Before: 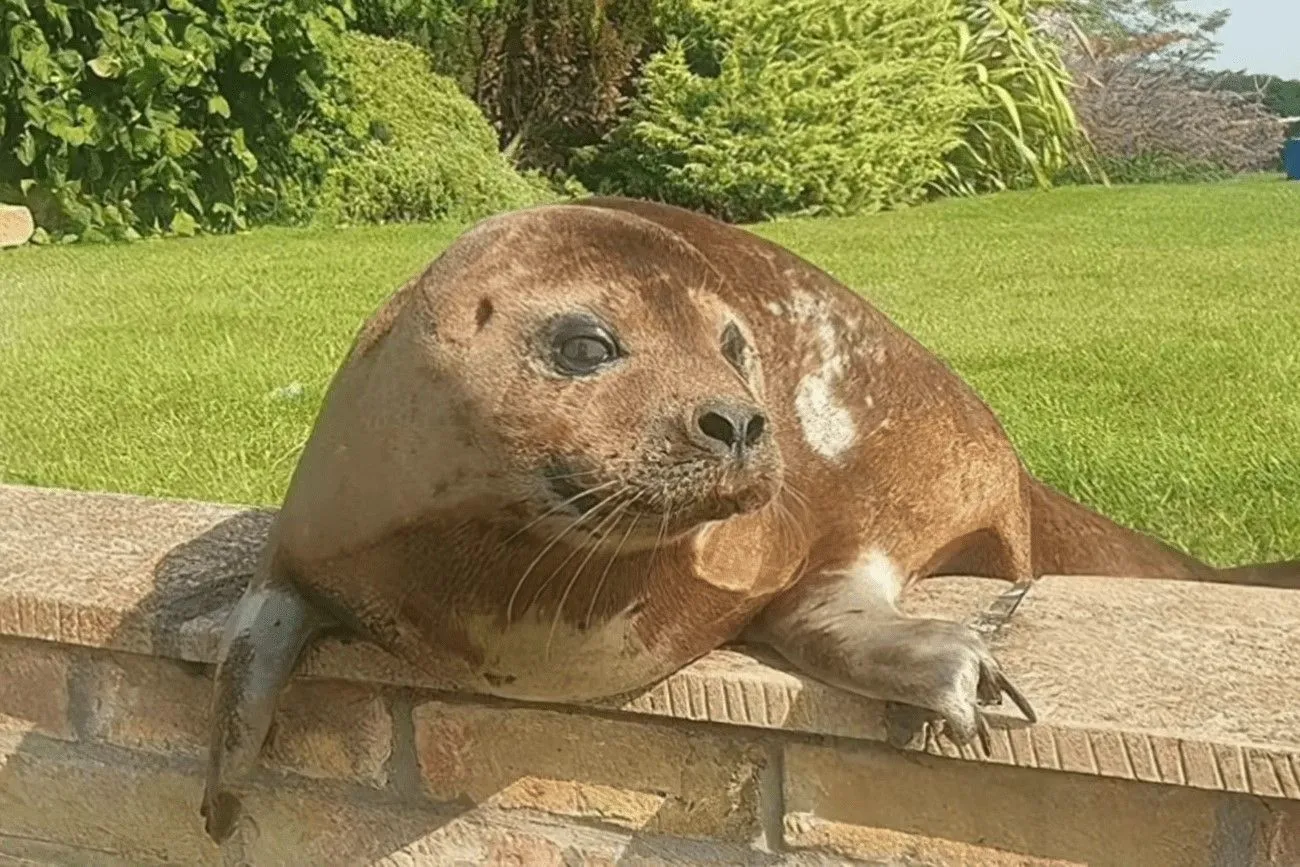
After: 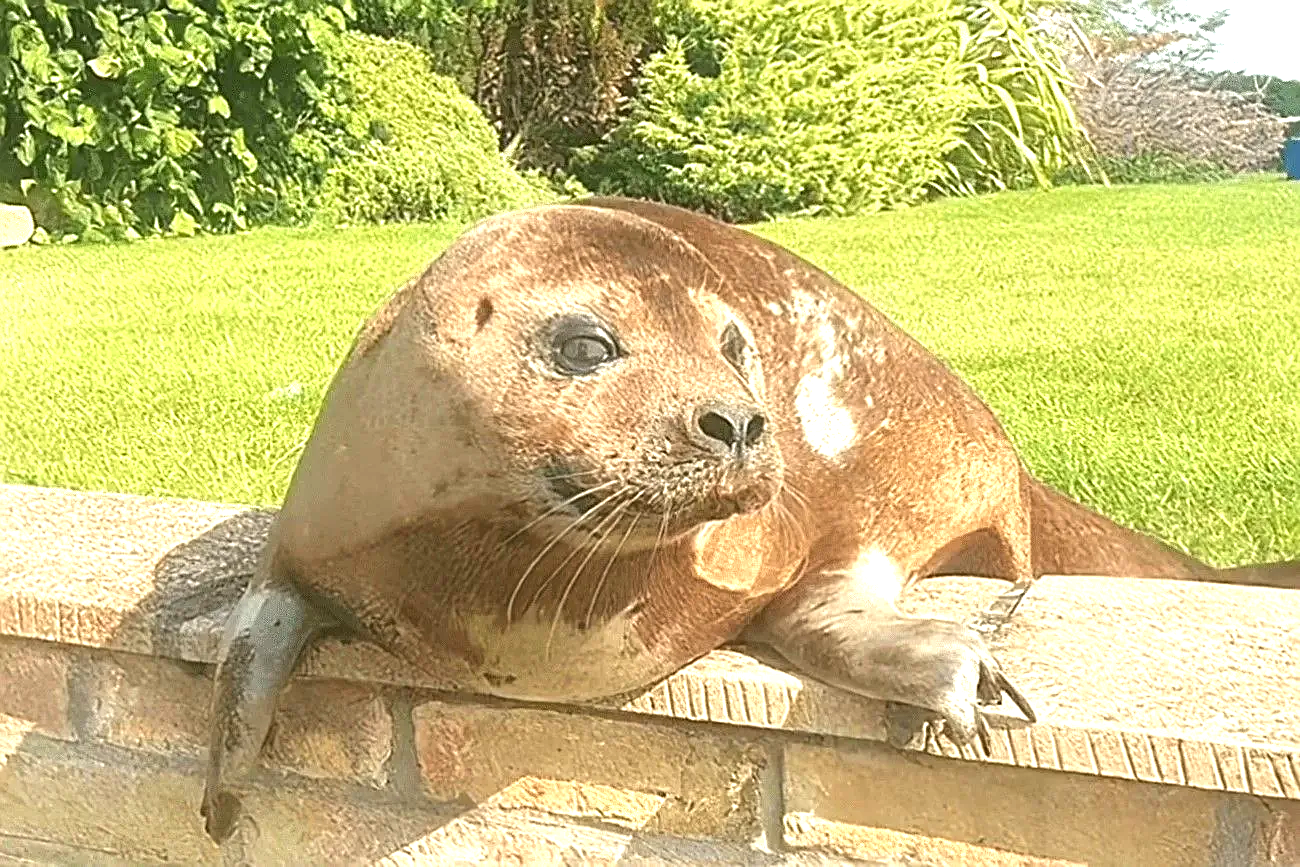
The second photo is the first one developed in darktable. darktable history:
exposure: exposure 1.139 EV, compensate highlight preservation false
sharpen: on, module defaults
